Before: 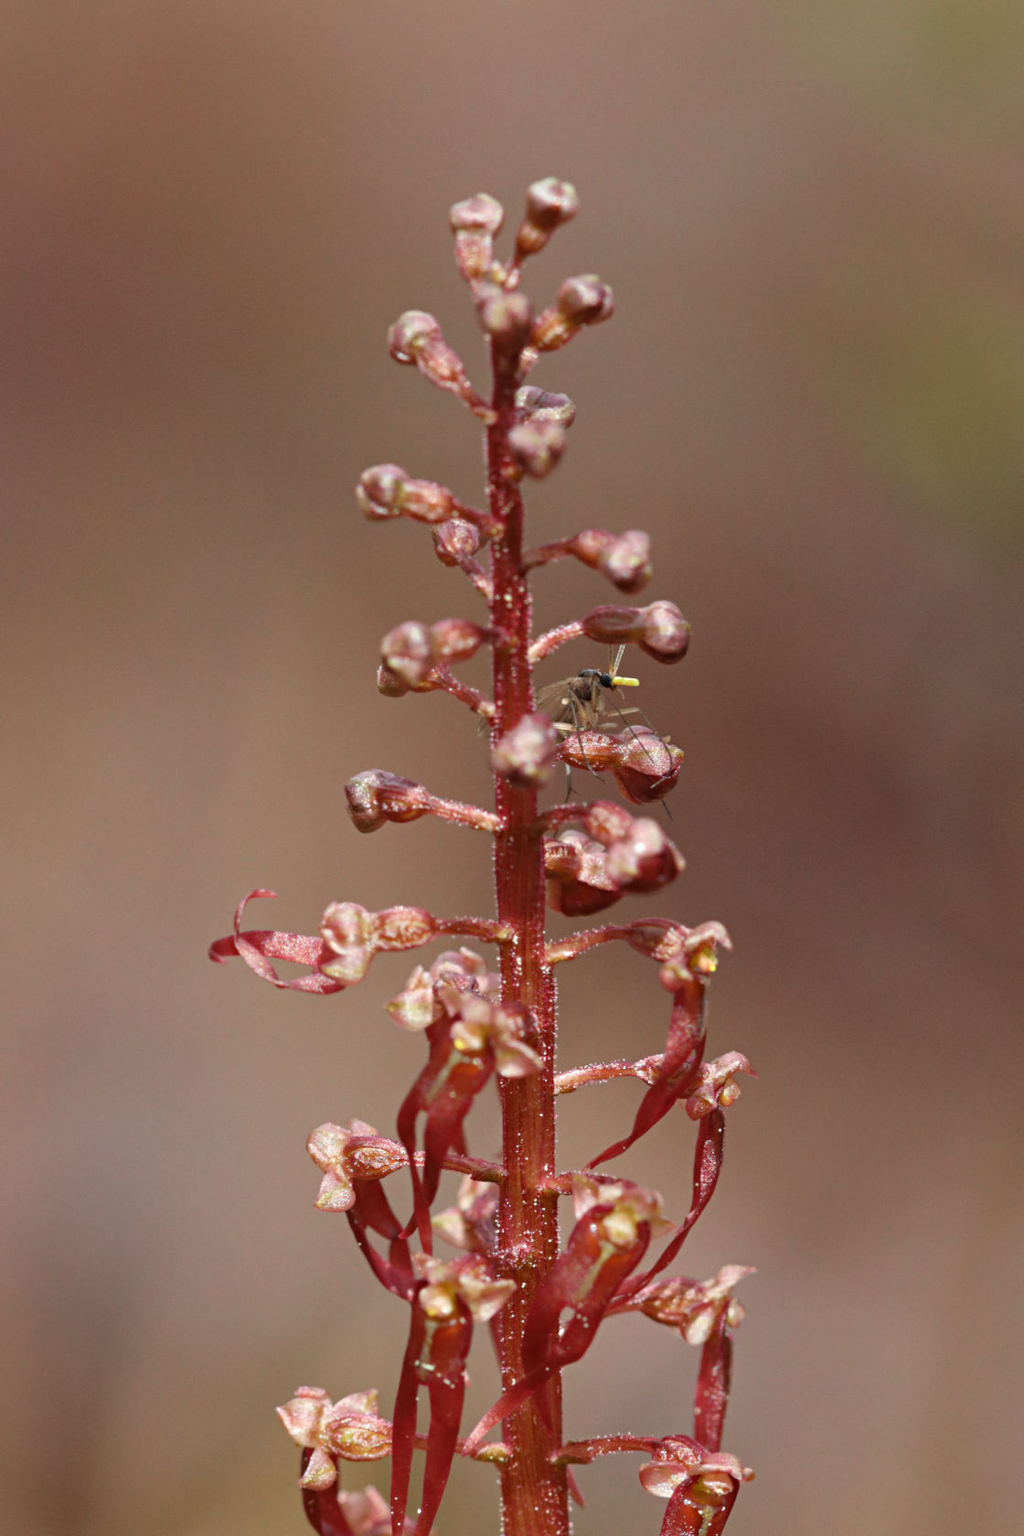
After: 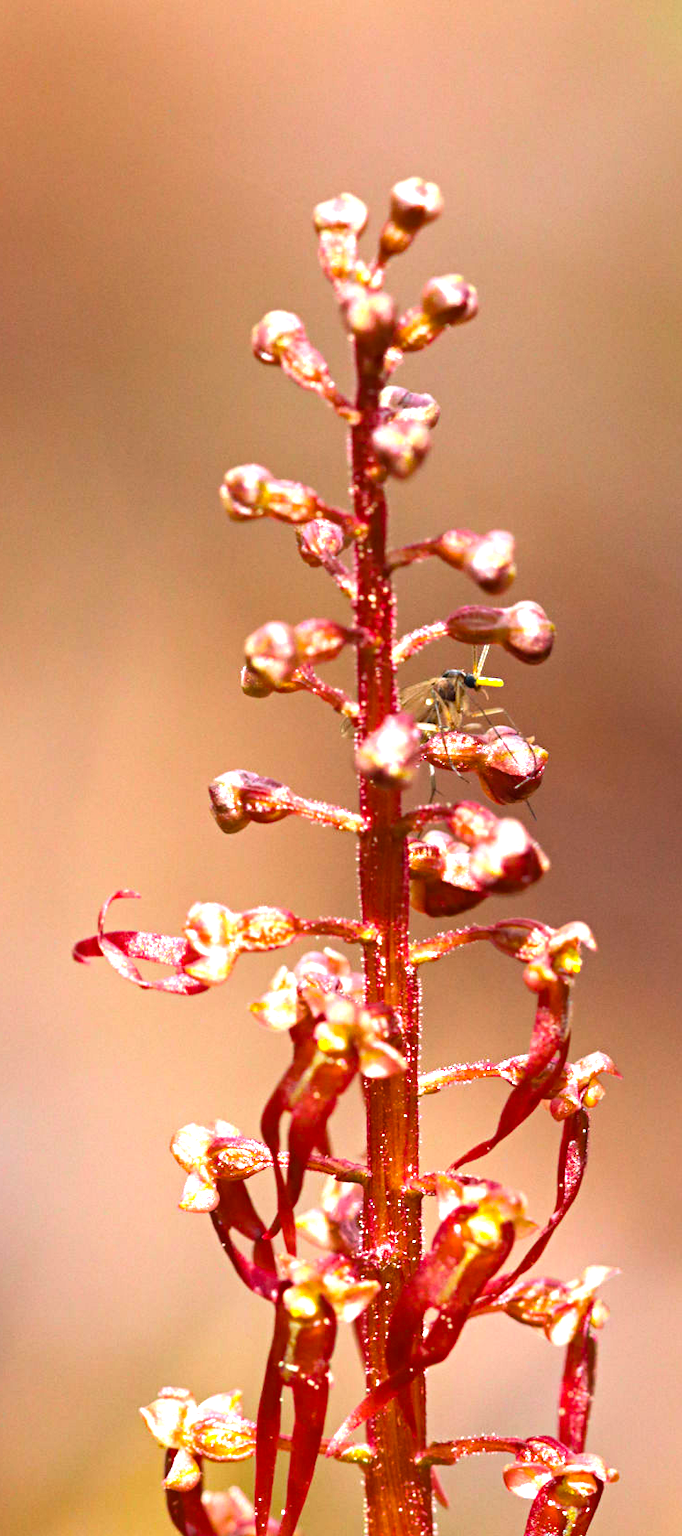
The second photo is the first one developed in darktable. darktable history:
color balance rgb: linear chroma grading › shadows -10%, linear chroma grading › global chroma 20%, perceptual saturation grading › global saturation 15%, perceptual brilliance grading › global brilliance 30%, perceptual brilliance grading › highlights 12%, perceptual brilliance grading › mid-tones 24%, global vibrance 20%
crop and rotate: left 13.342%, right 19.991%
